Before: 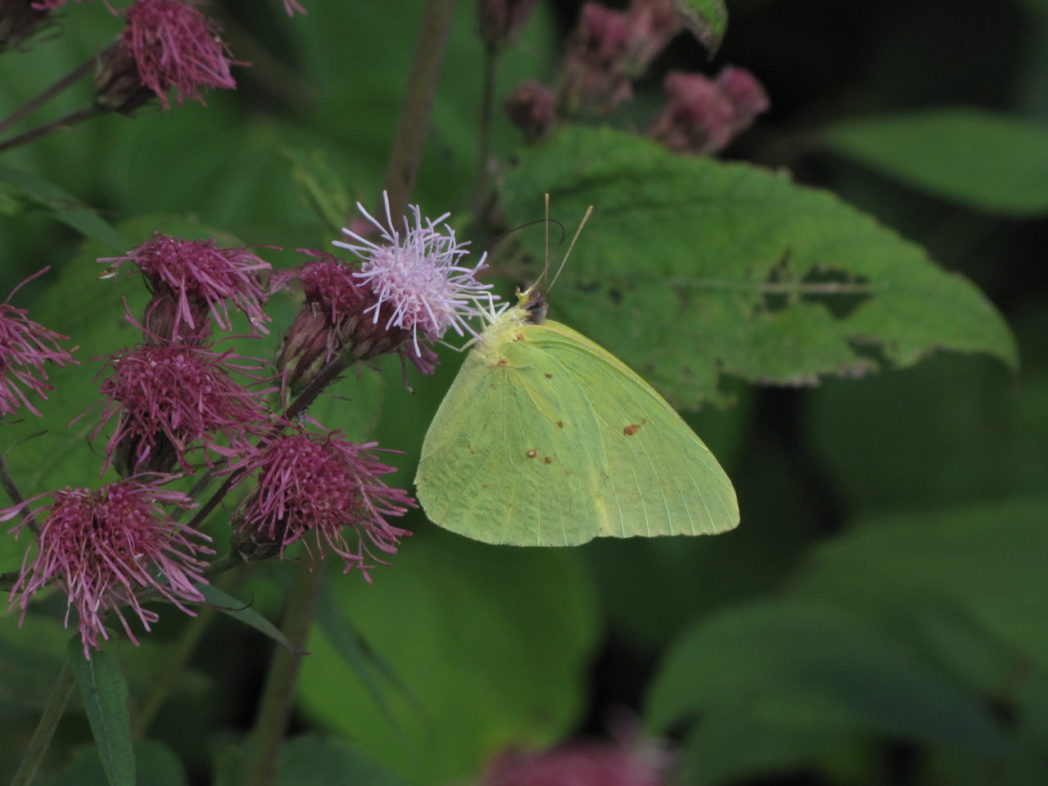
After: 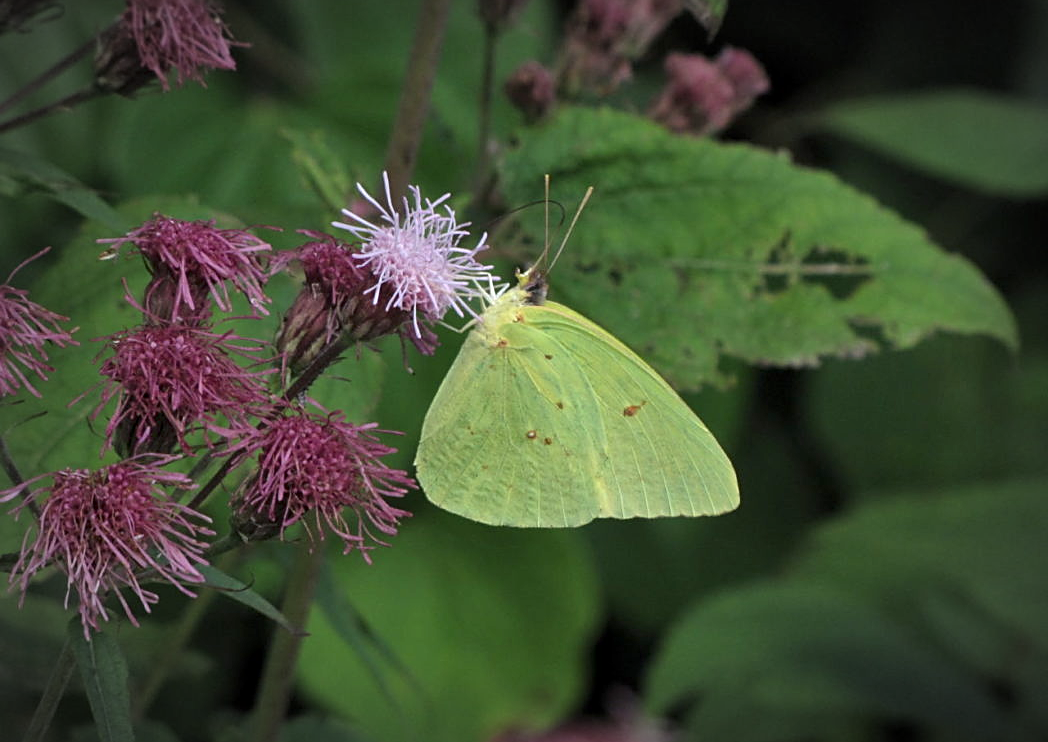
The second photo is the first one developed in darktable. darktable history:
crop and rotate: top 2.479%, bottom 3.018%
vignetting: automatic ratio true
local contrast: mode bilateral grid, contrast 20, coarseness 50, detail 130%, midtone range 0.2
sharpen: on, module defaults
exposure: exposure 0.375 EV, compensate highlight preservation false
